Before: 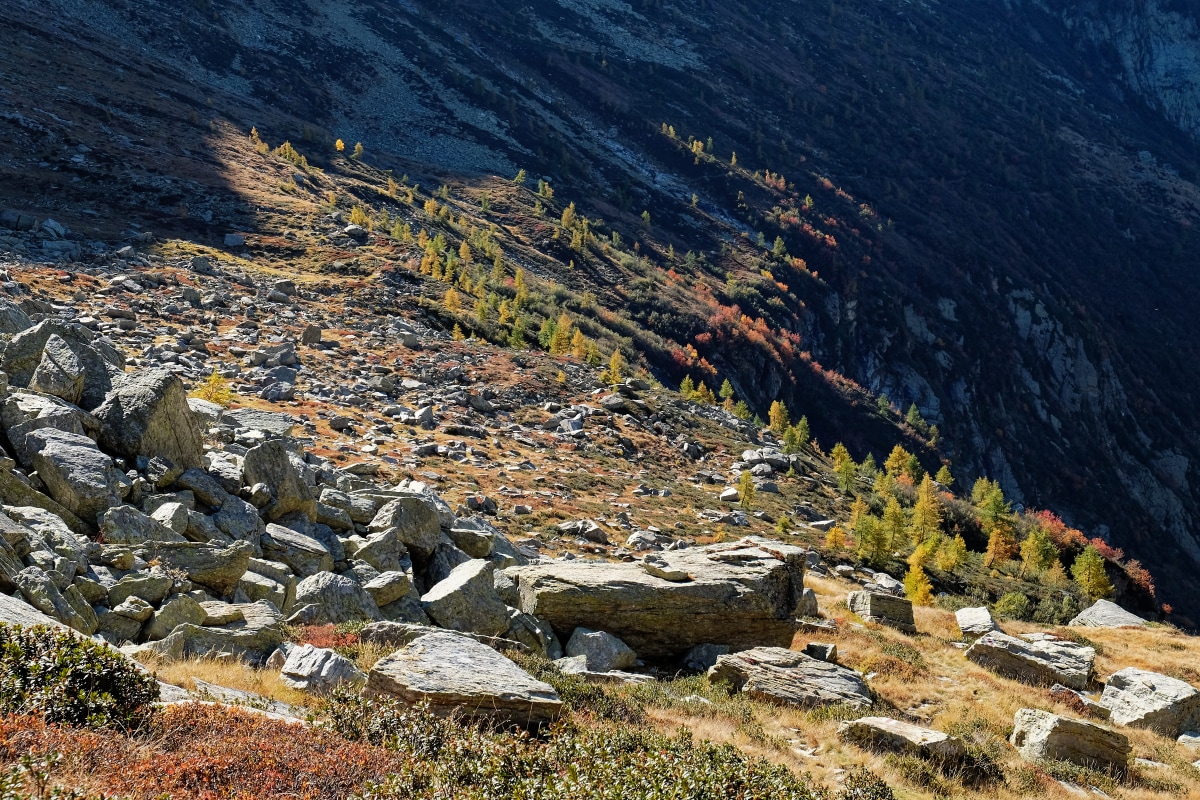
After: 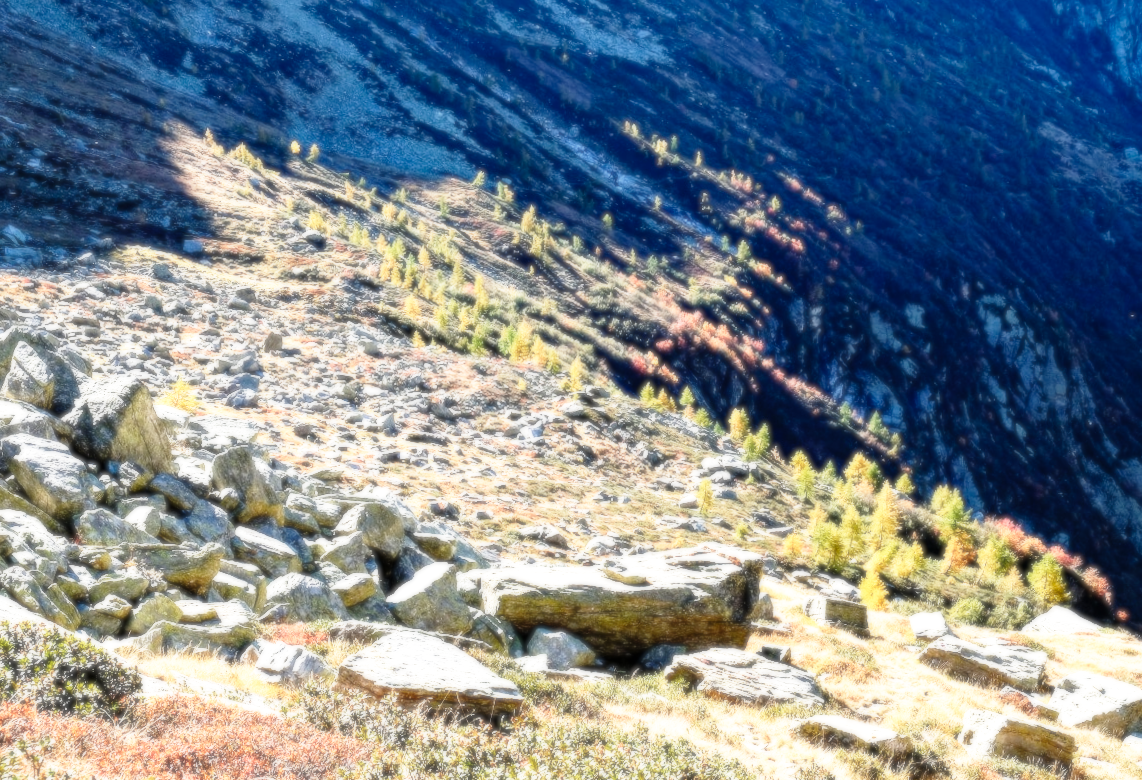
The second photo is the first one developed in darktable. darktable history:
soften: size 8.67%, mix 49%
rotate and perspective: rotation 0.074°, lens shift (vertical) 0.096, lens shift (horizontal) -0.041, crop left 0.043, crop right 0.952, crop top 0.024, crop bottom 0.979
base curve: curves: ch0 [(0, 0) (0.012, 0.01) (0.073, 0.168) (0.31, 0.711) (0.645, 0.957) (1, 1)], preserve colors none
exposure: exposure 0.636 EV, compensate highlight preservation false
